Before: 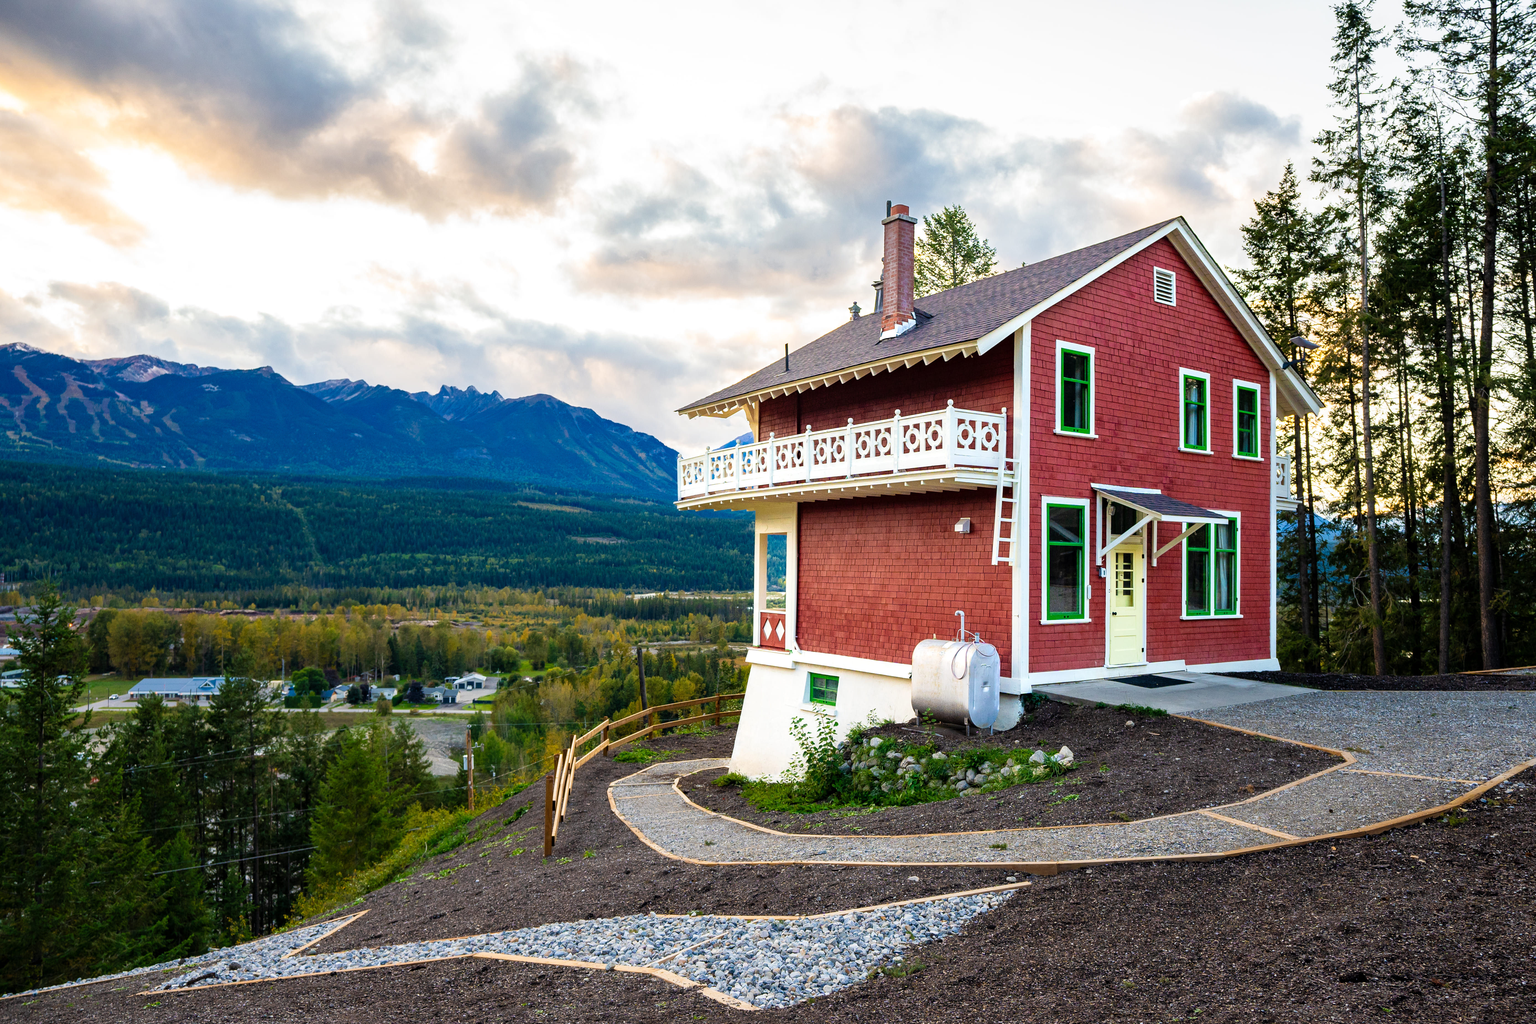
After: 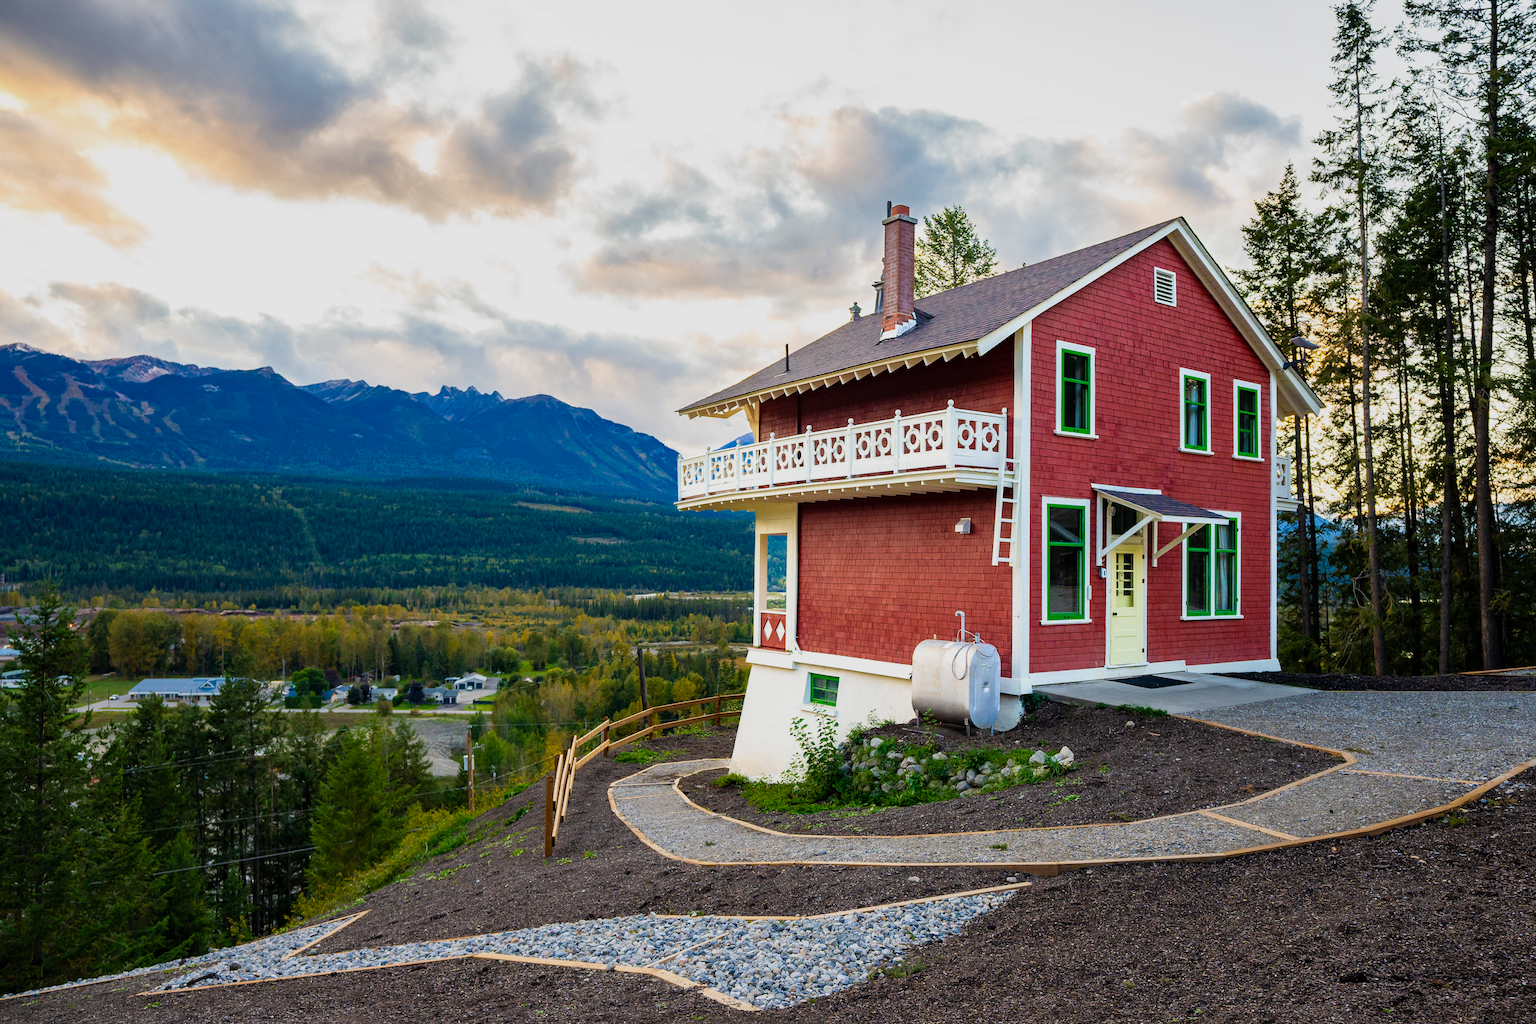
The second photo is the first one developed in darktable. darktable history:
shadows and highlights: radius 120.02, shadows 21.64, white point adjustment -9.6, highlights -15.38, soften with gaussian
